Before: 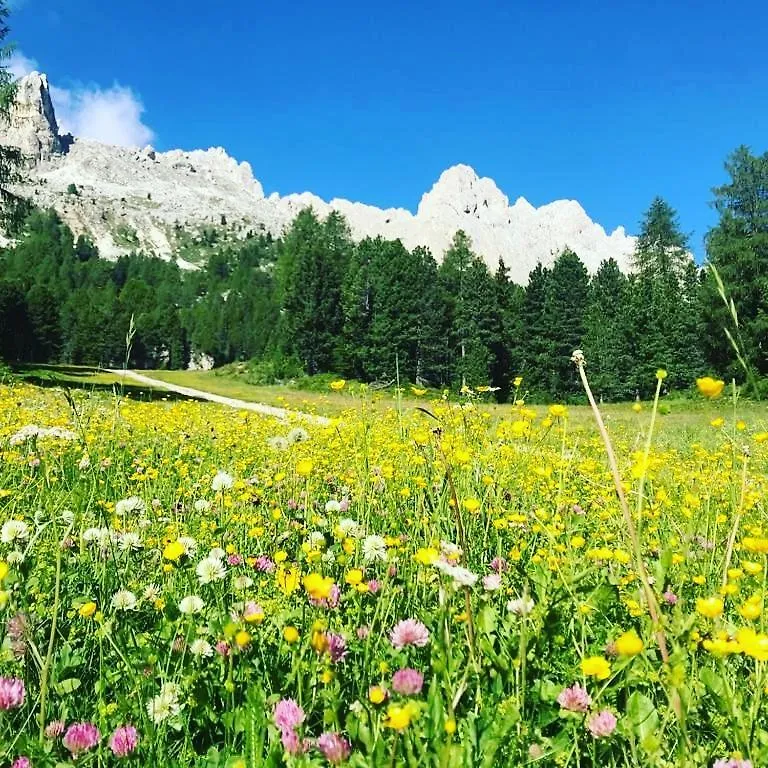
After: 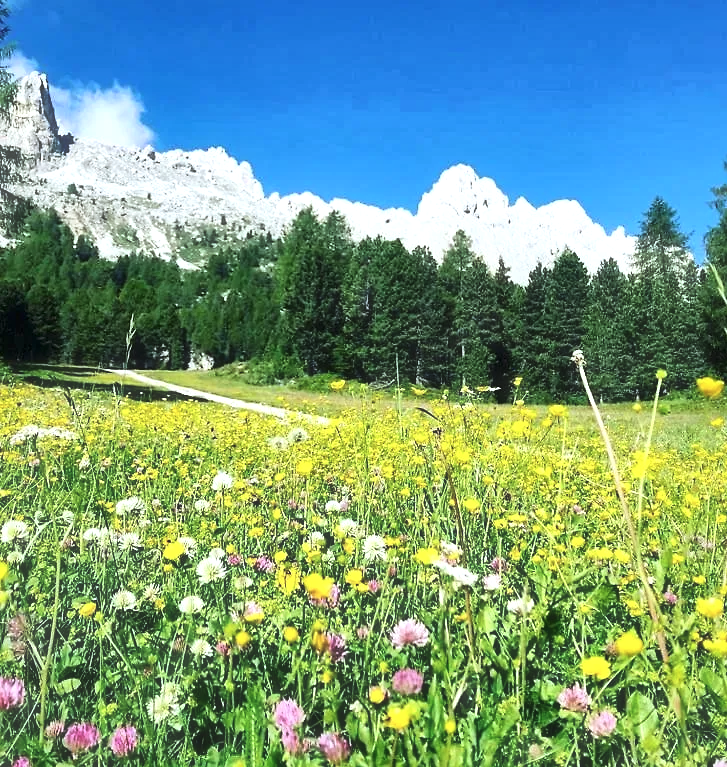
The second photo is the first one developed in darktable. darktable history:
haze removal: strength -0.11, compatibility mode true, adaptive false
crop and rotate: left 0%, right 5.271%
local contrast: mode bilateral grid, contrast 50, coarseness 51, detail 150%, midtone range 0.2
sharpen: radius 2.864, amount 0.859, threshold 47.334
color balance rgb: highlights gain › luminance 16.381%, highlights gain › chroma 2.97%, highlights gain › hue 261.27°, perceptual saturation grading › global saturation 0.347%, perceptual brilliance grading › global brilliance -1.134%, perceptual brilliance grading › highlights -1.164%, perceptual brilliance grading › mid-tones -1.553%, perceptual brilliance grading › shadows -1.764%, global vibrance 10.05%
